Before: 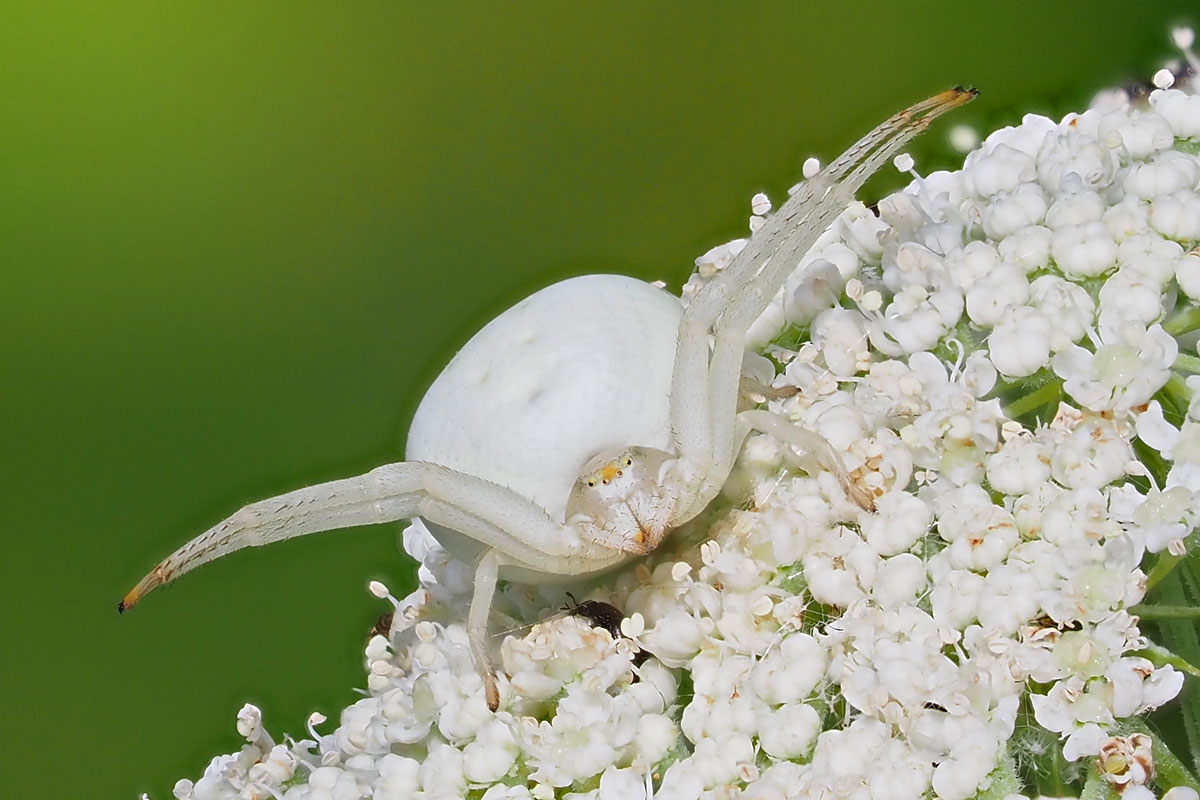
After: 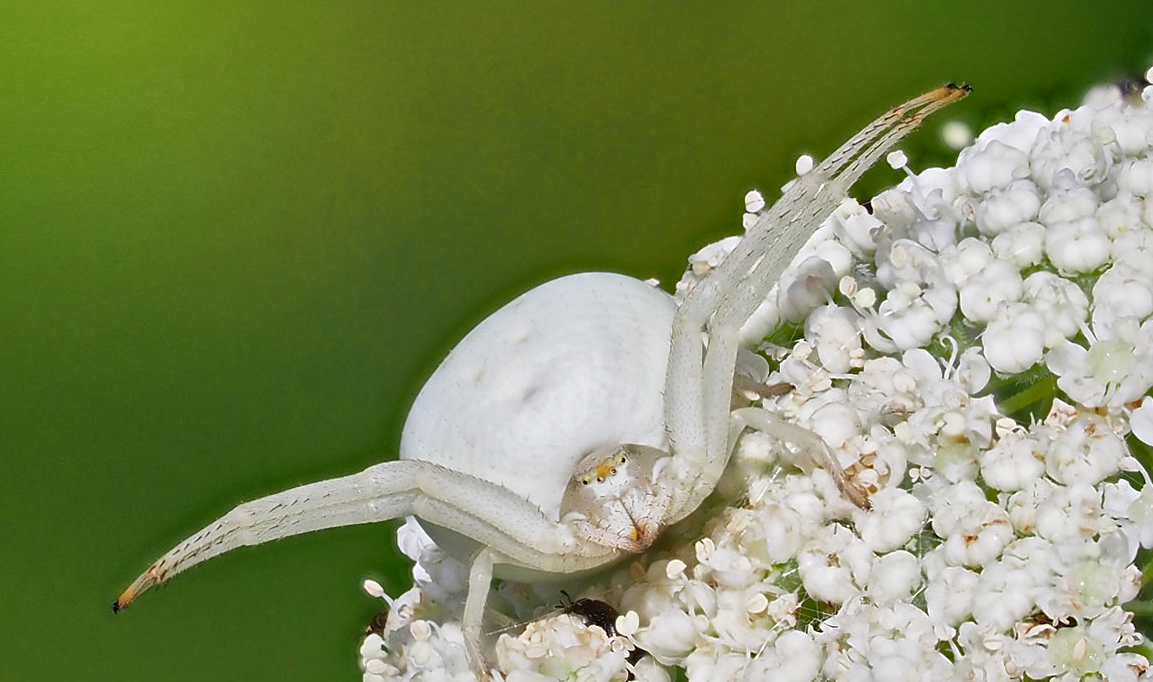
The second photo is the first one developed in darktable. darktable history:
crop and rotate: angle 0.2°, left 0.275%, right 3.127%, bottom 14.18%
local contrast: mode bilateral grid, contrast 20, coarseness 50, detail 171%, midtone range 0.2
exposure: exposure -0.072 EV, compensate highlight preservation false
